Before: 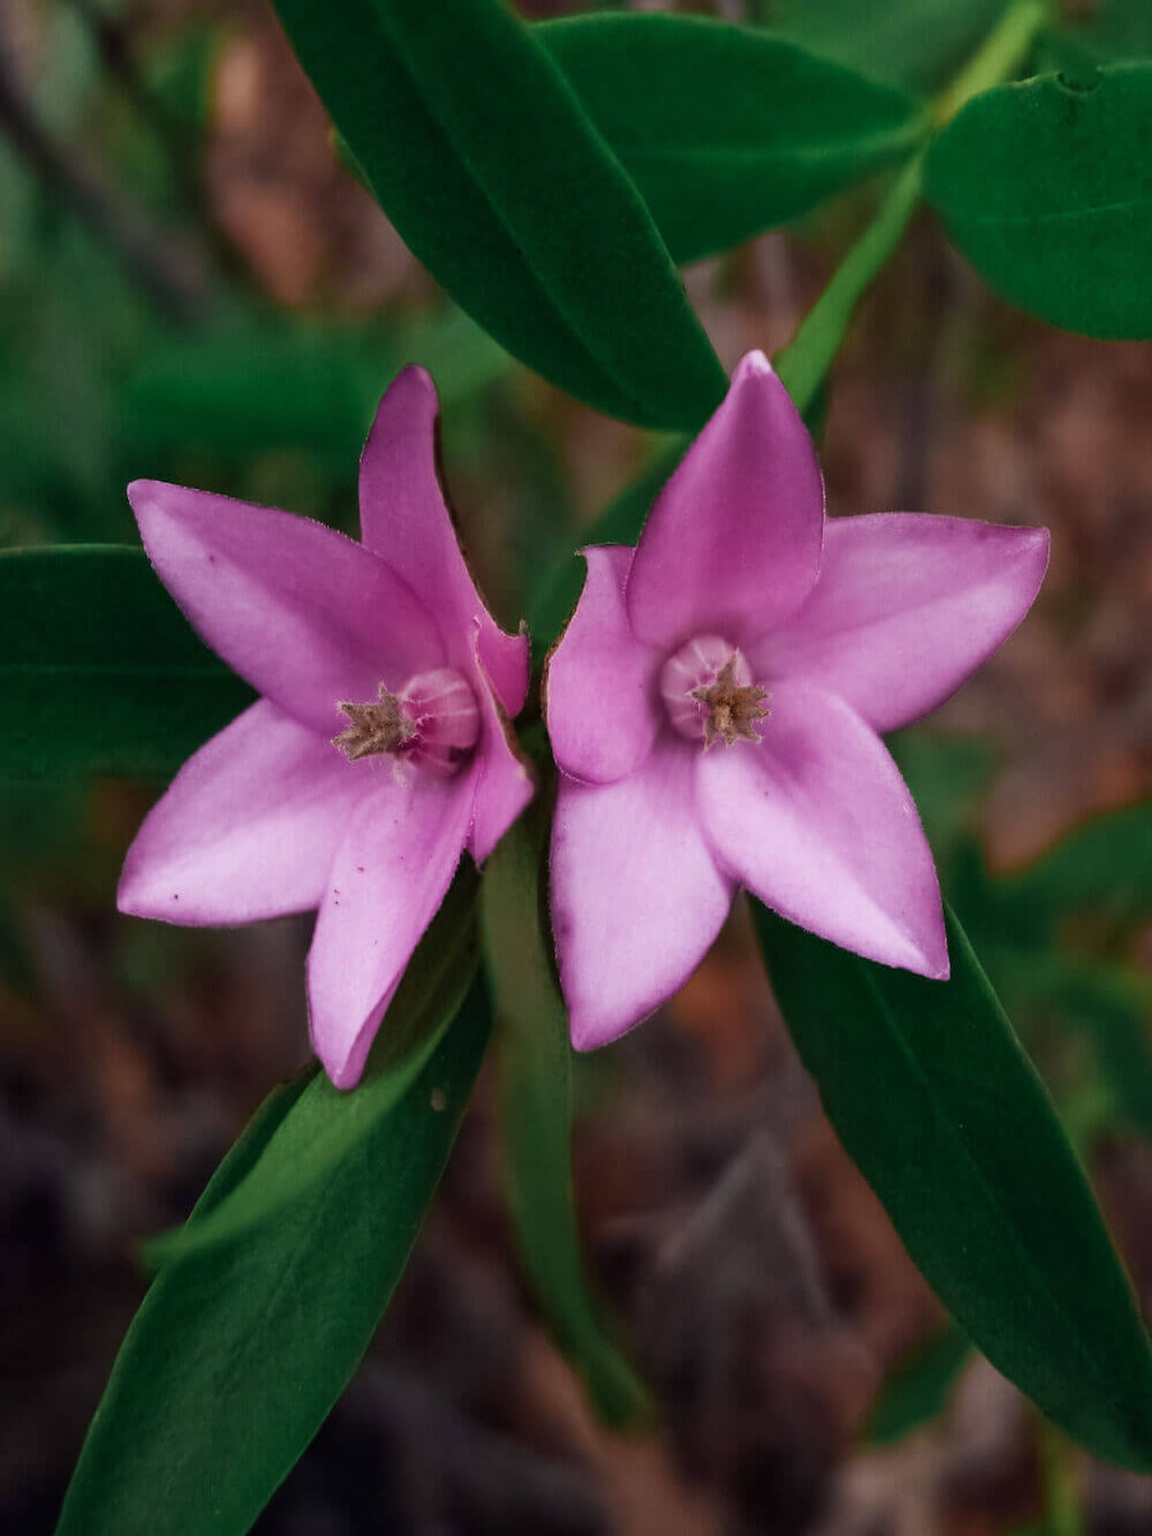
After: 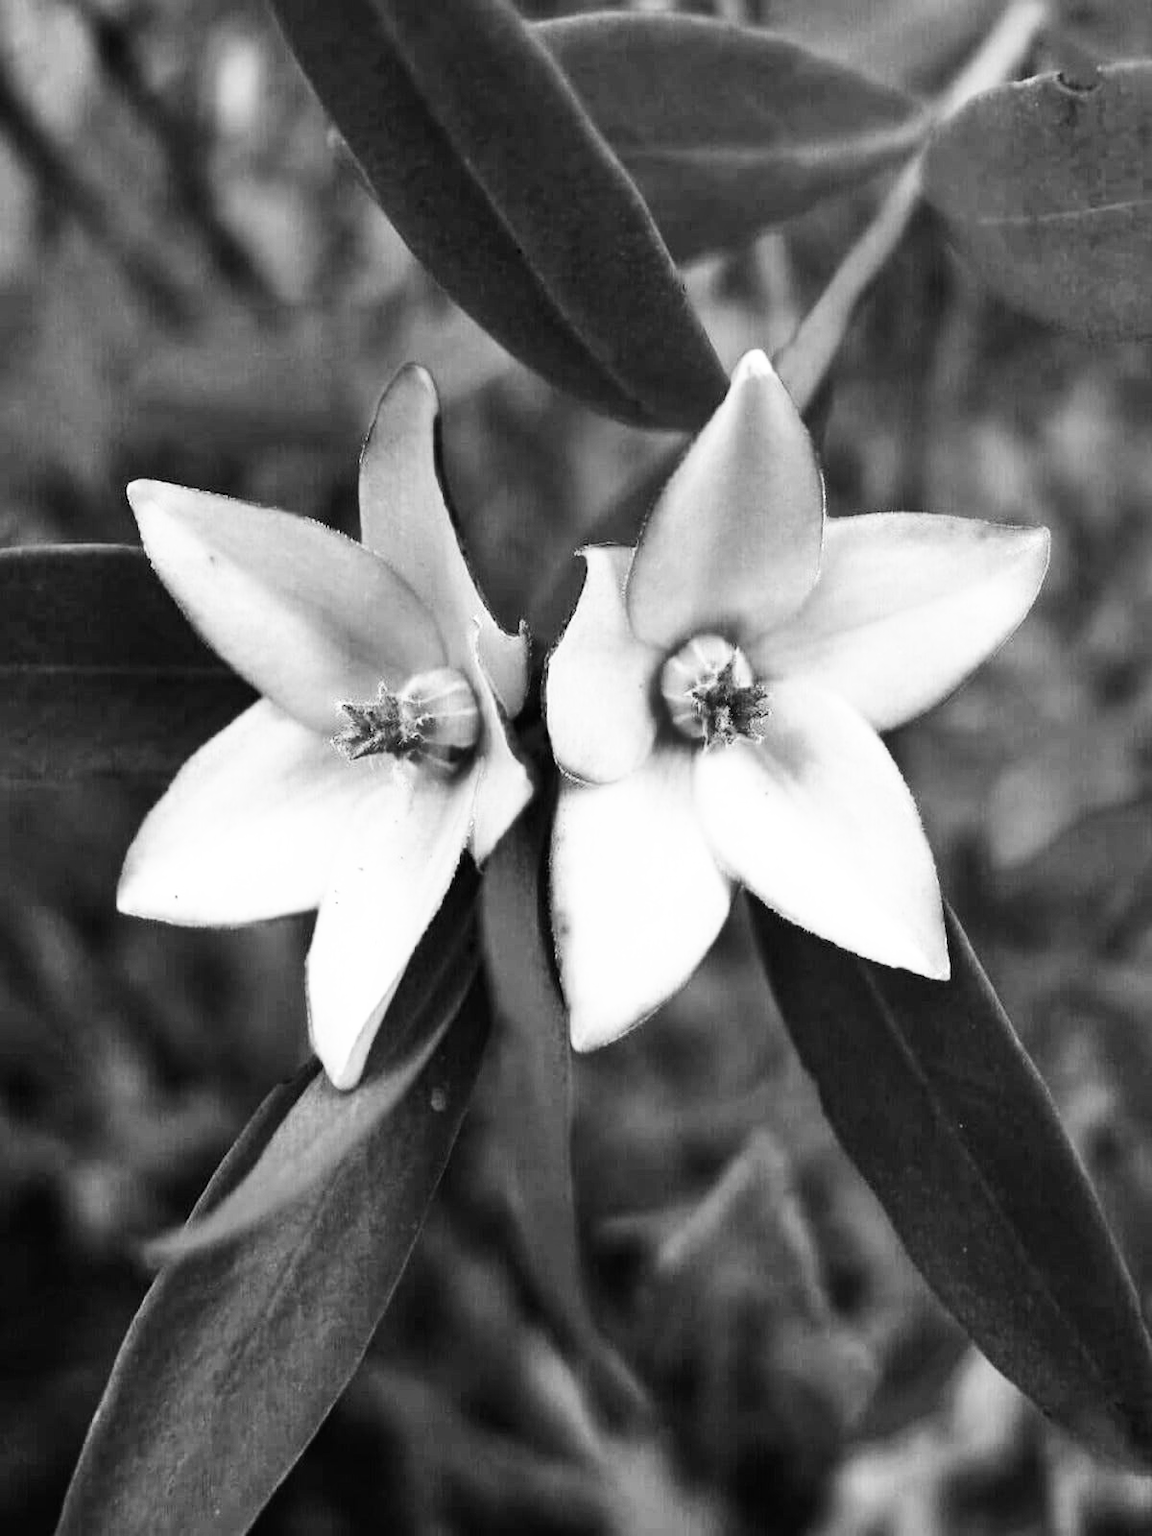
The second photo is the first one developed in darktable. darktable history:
color calibration: output gray [0.22, 0.42, 0.37, 0], illuminant as shot in camera, x 0.358, y 0.373, temperature 4628.91 K
exposure: exposure 0.651 EV, compensate highlight preservation false
base curve: curves: ch0 [(0, 0) (0.007, 0.004) (0.027, 0.03) (0.046, 0.07) (0.207, 0.54) (0.442, 0.872) (0.673, 0.972) (1, 1)], preserve colors none
shadows and highlights: radius 107.07, shadows 44.27, highlights -66.78, low approximation 0.01, soften with gaussian
